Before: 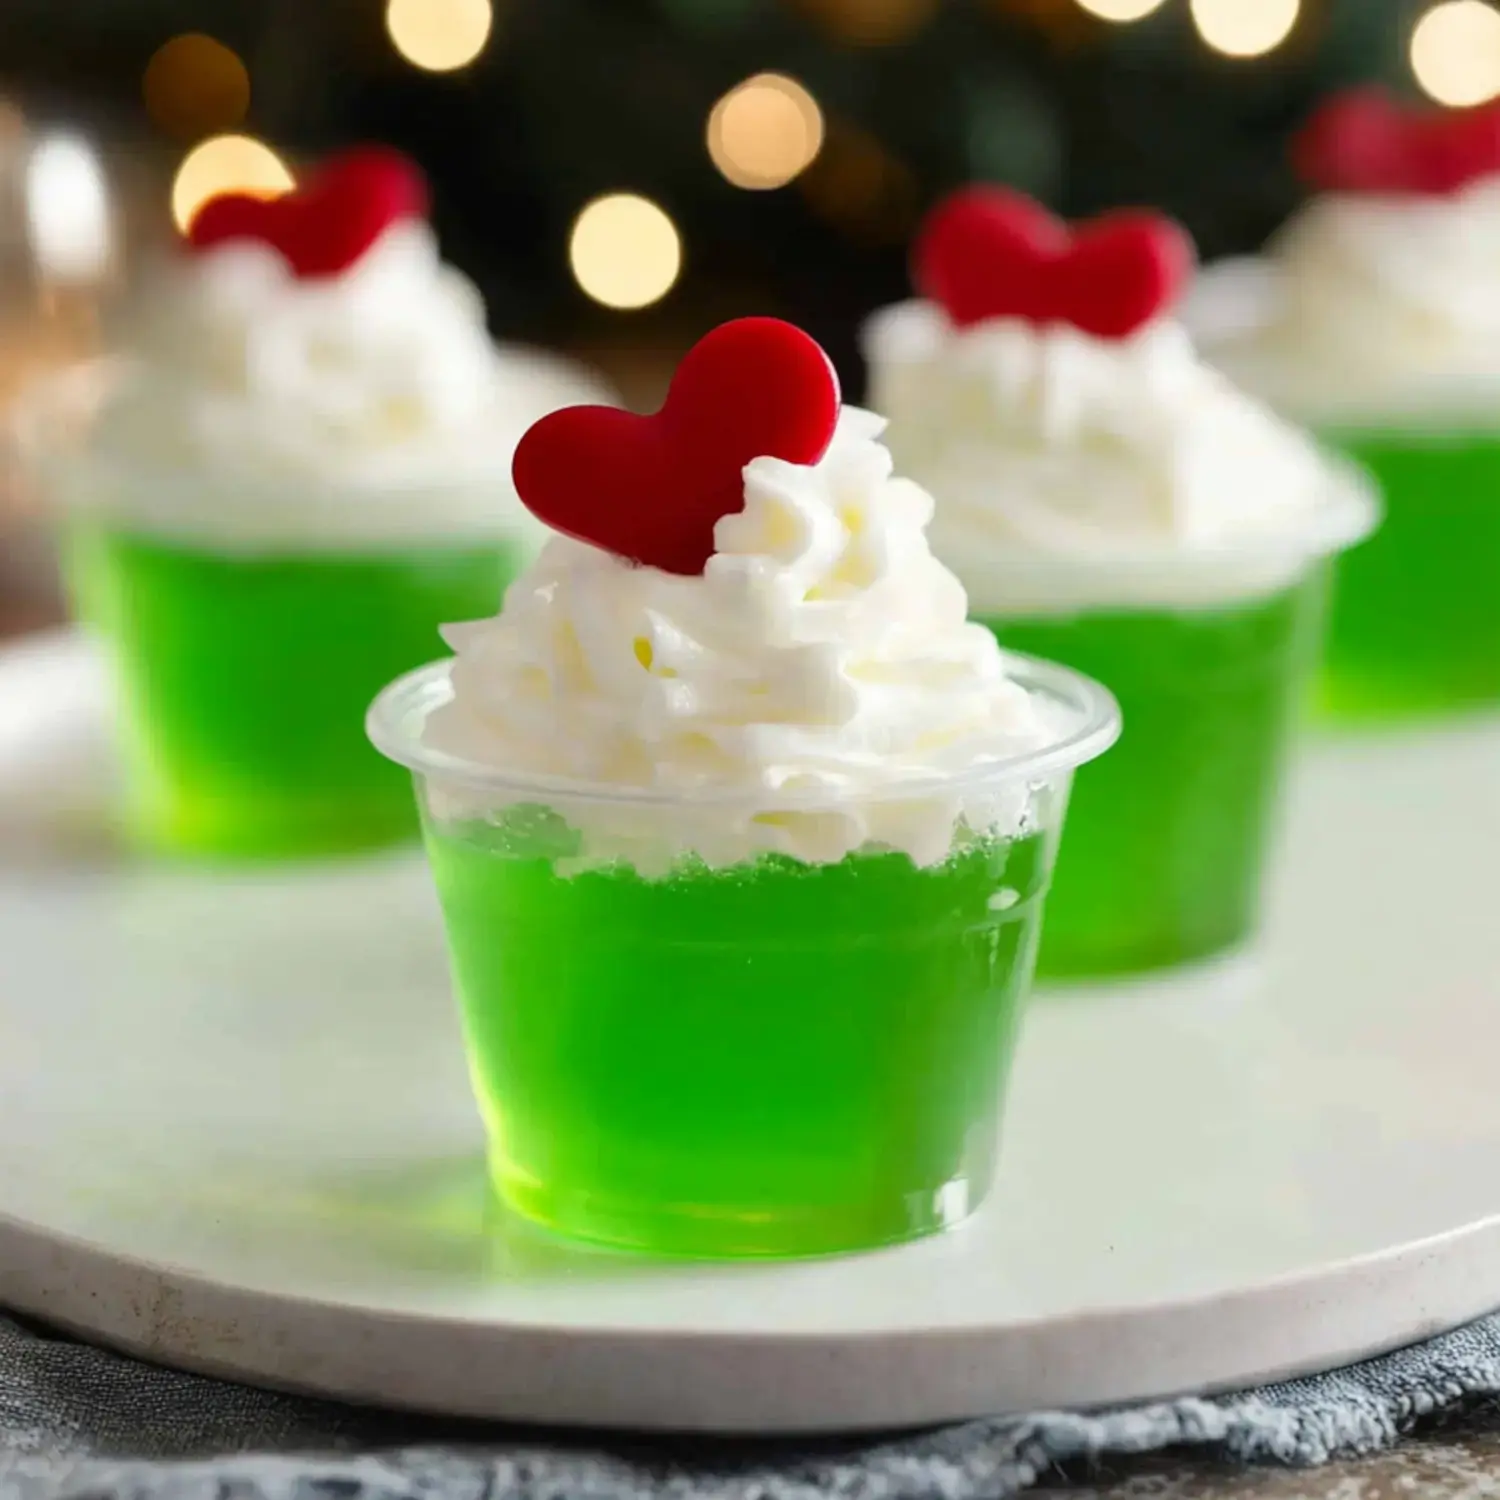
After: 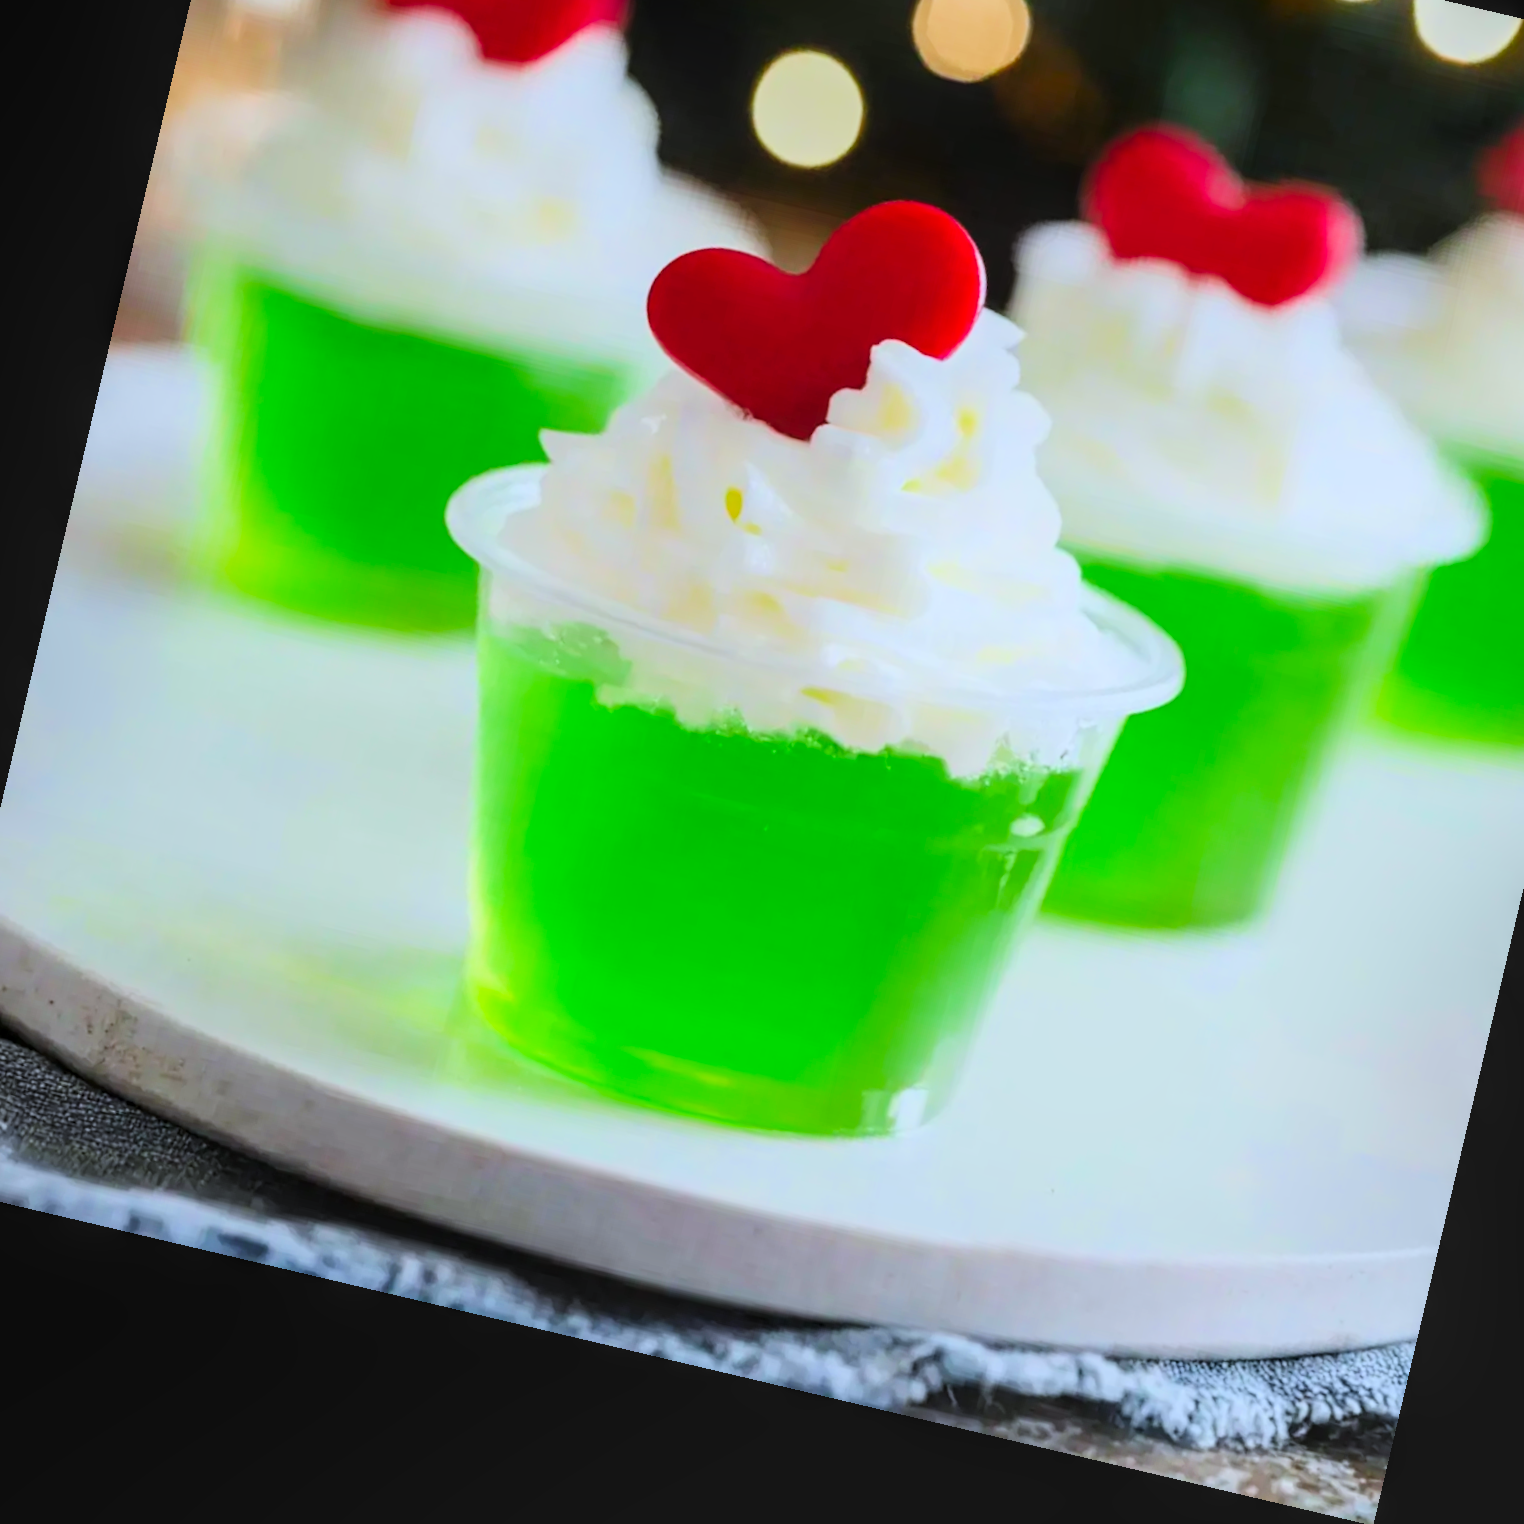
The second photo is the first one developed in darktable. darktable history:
local contrast: on, module defaults
exposure: black level correction -0.005, exposure 1 EV, compensate highlight preservation false
white balance: red 0.931, blue 1.11
shadows and highlights: shadows -70, highlights 35, soften with gaussian
crop and rotate: left 4.842%, top 15.51%, right 10.668%
filmic rgb: black relative exposure -7.15 EV, white relative exposure 5.36 EV, hardness 3.02, color science v6 (2022)
contrast brightness saturation: contrast 0.08, saturation 0.2
rotate and perspective: rotation 13.27°, automatic cropping off
